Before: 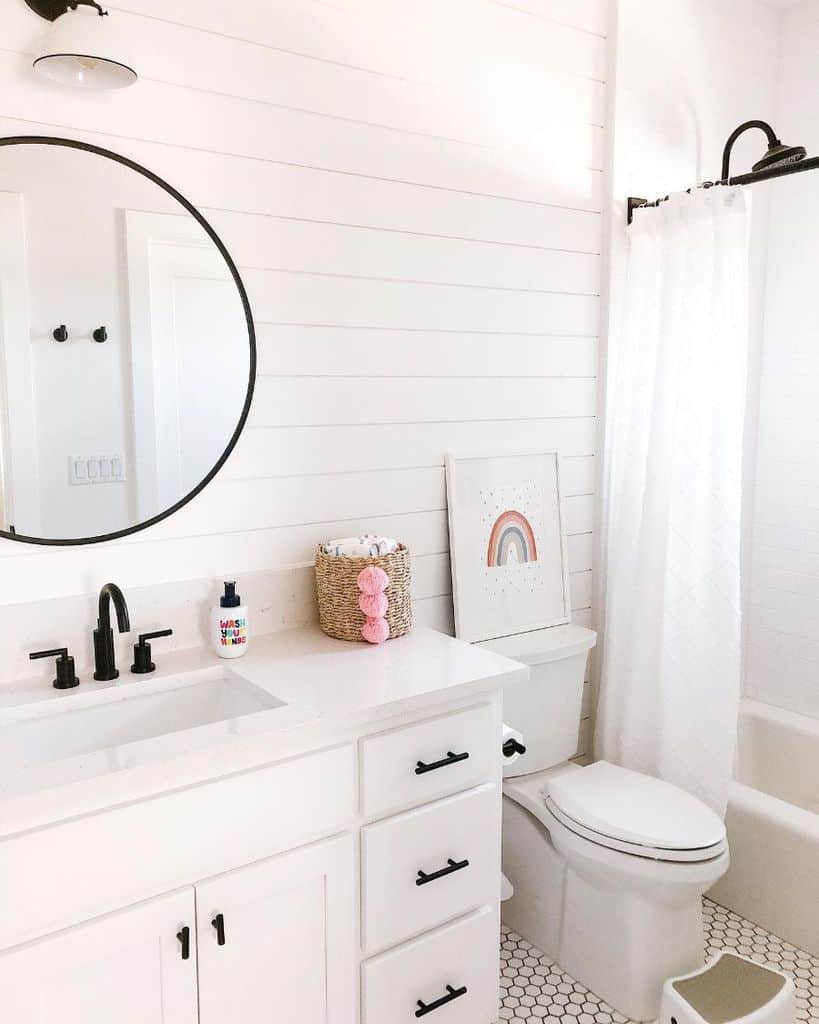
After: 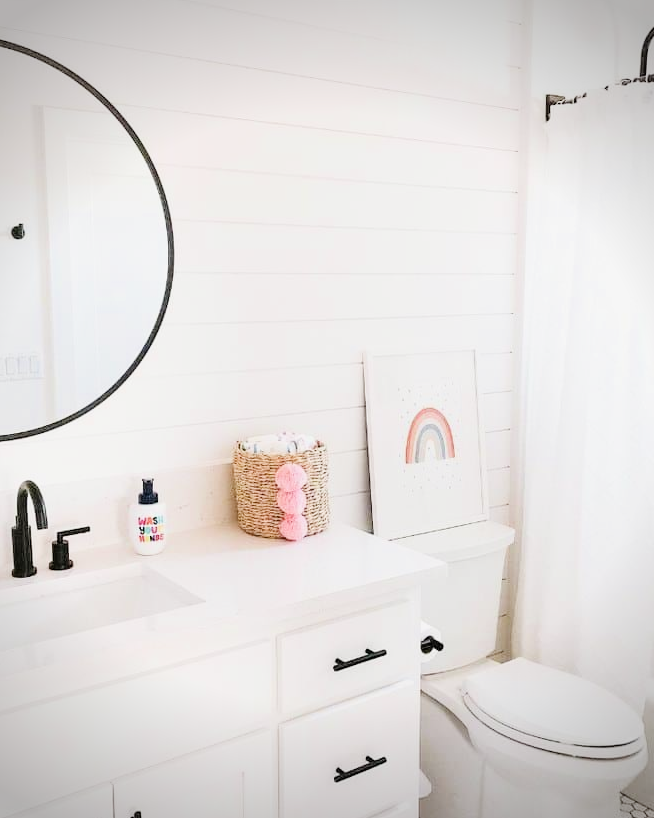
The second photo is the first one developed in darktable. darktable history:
crop and rotate: left 10.071%, top 10.071%, right 10.02%, bottom 10.02%
filmic rgb: black relative exposure -7.65 EV, white relative exposure 4.56 EV, hardness 3.61
exposure: black level correction 0, exposure 1.2 EV, compensate exposure bias true, compensate highlight preservation false
vignetting: width/height ratio 1.094
